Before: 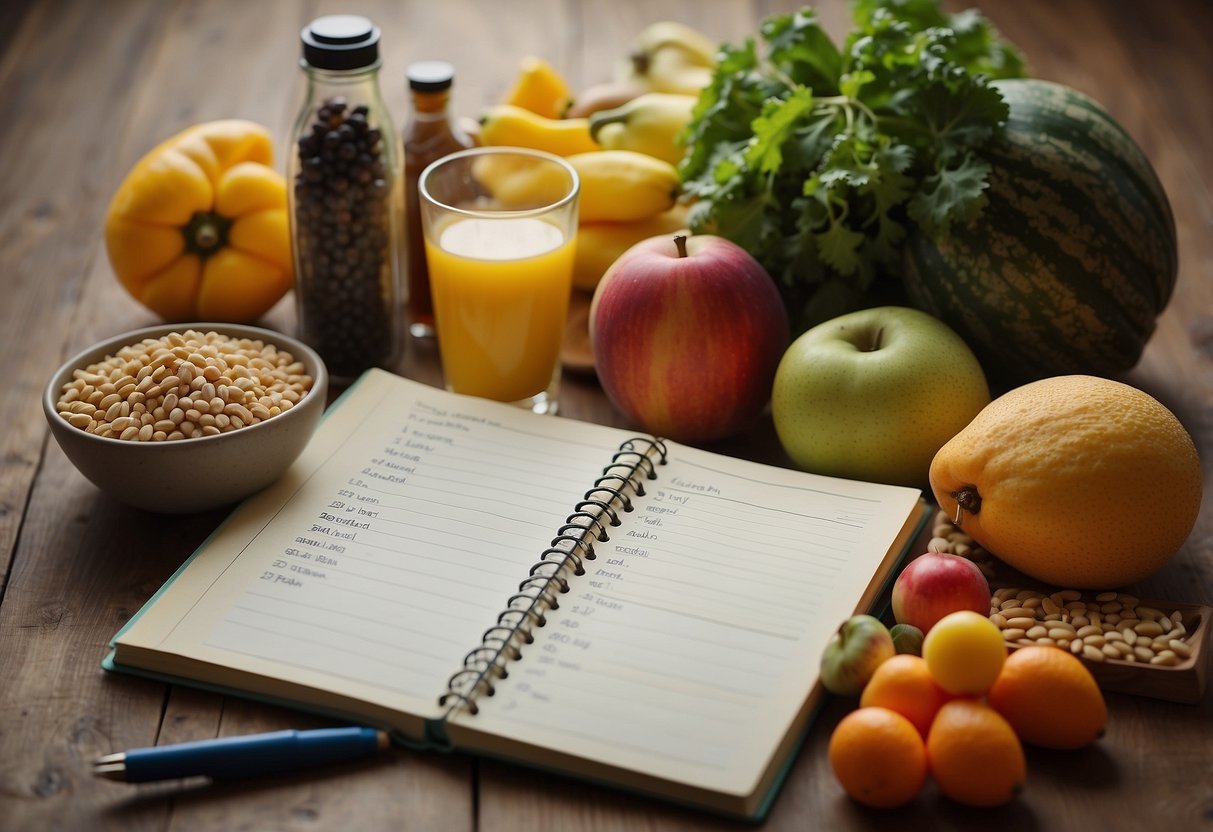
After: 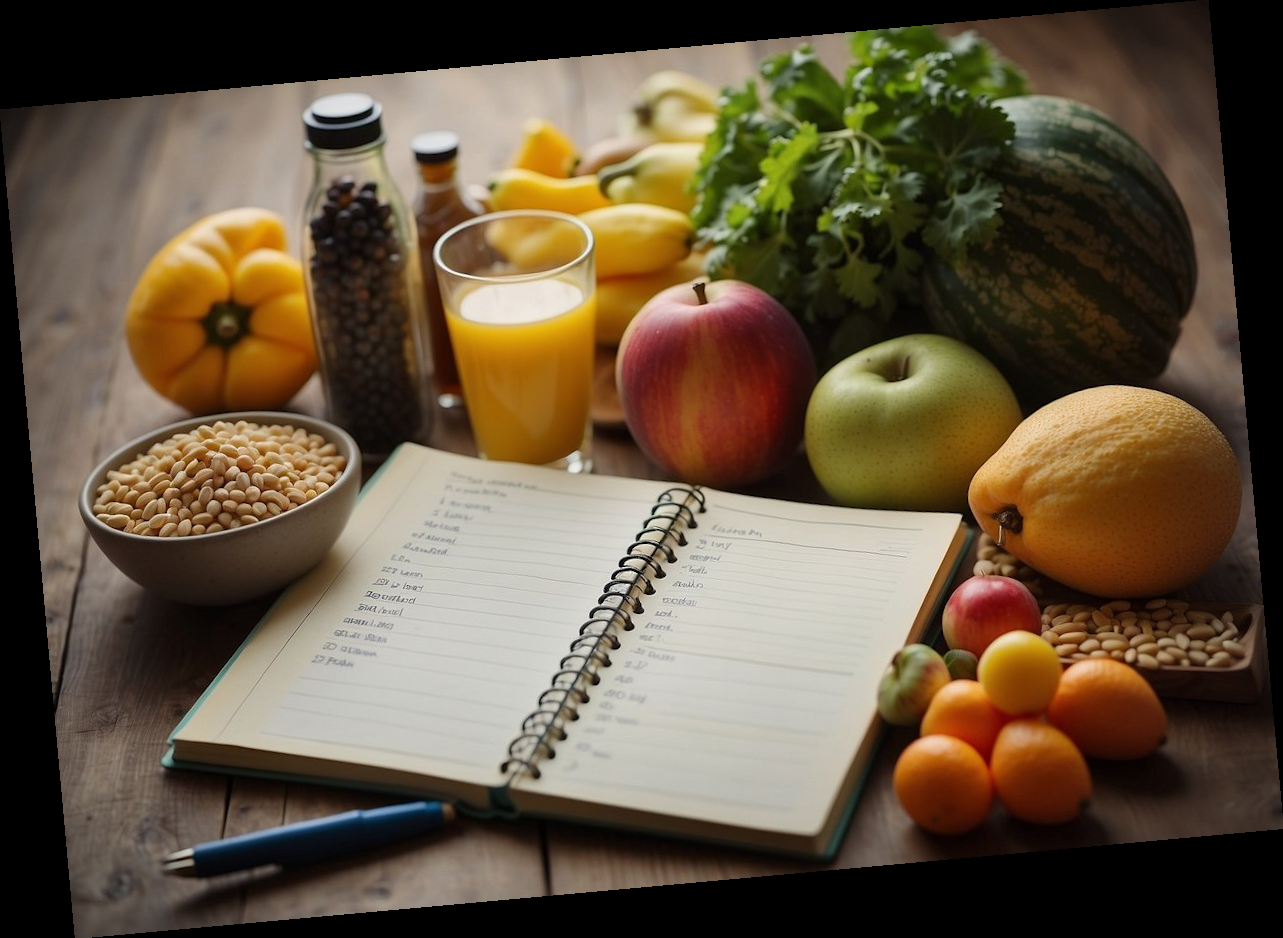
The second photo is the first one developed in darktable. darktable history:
rotate and perspective: rotation -5.2°, automatic cropping off
vignetting: unbound false
